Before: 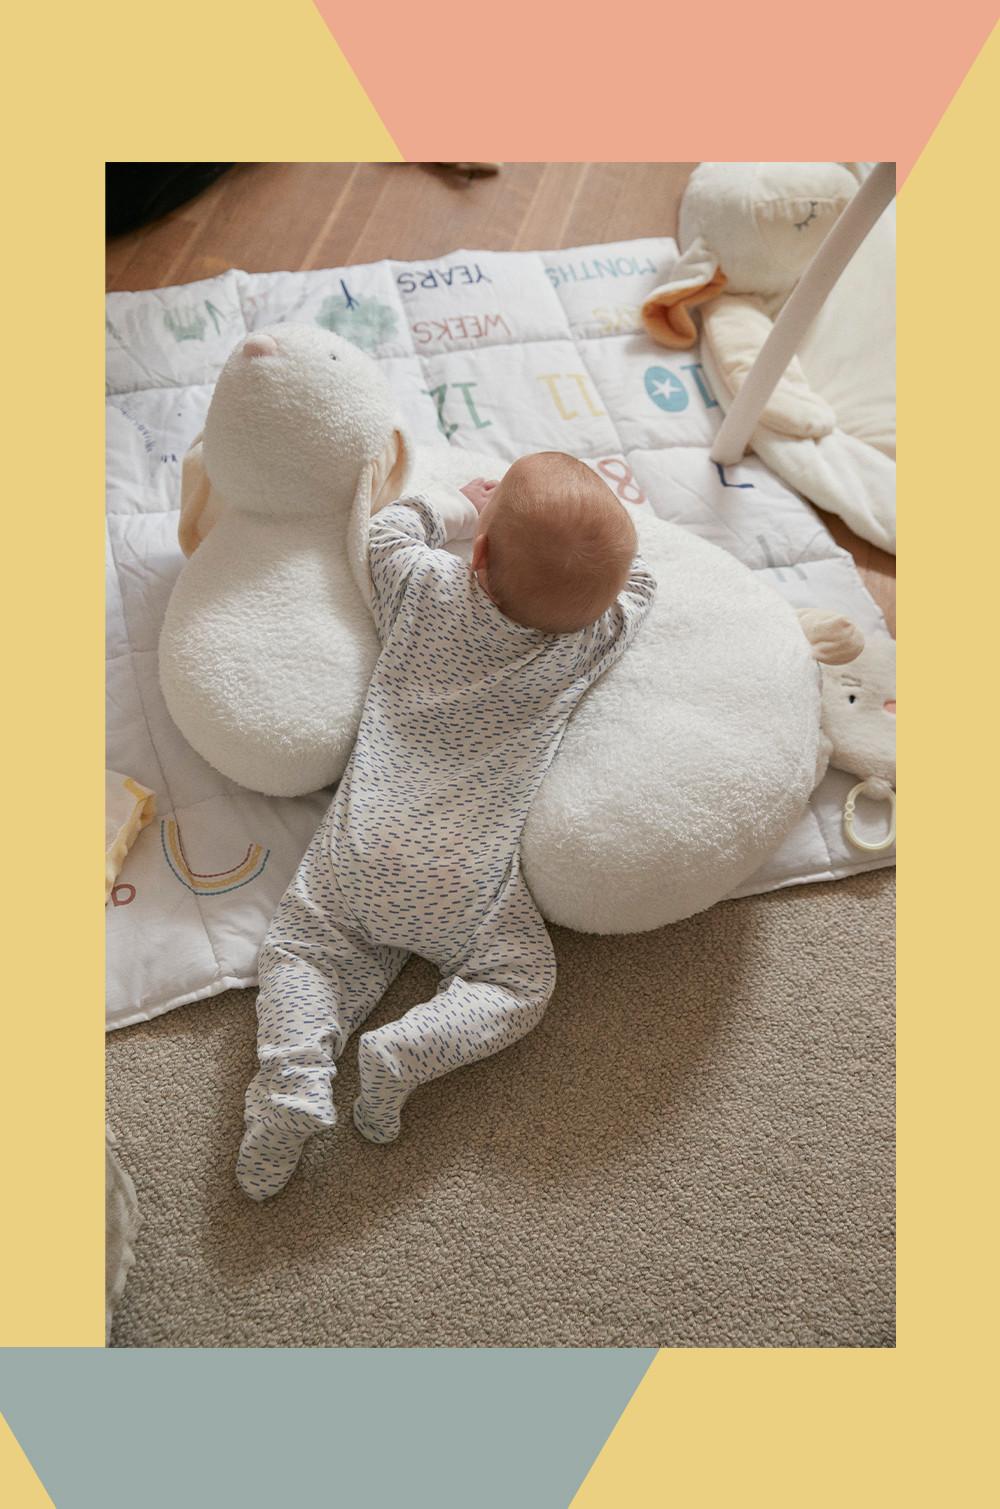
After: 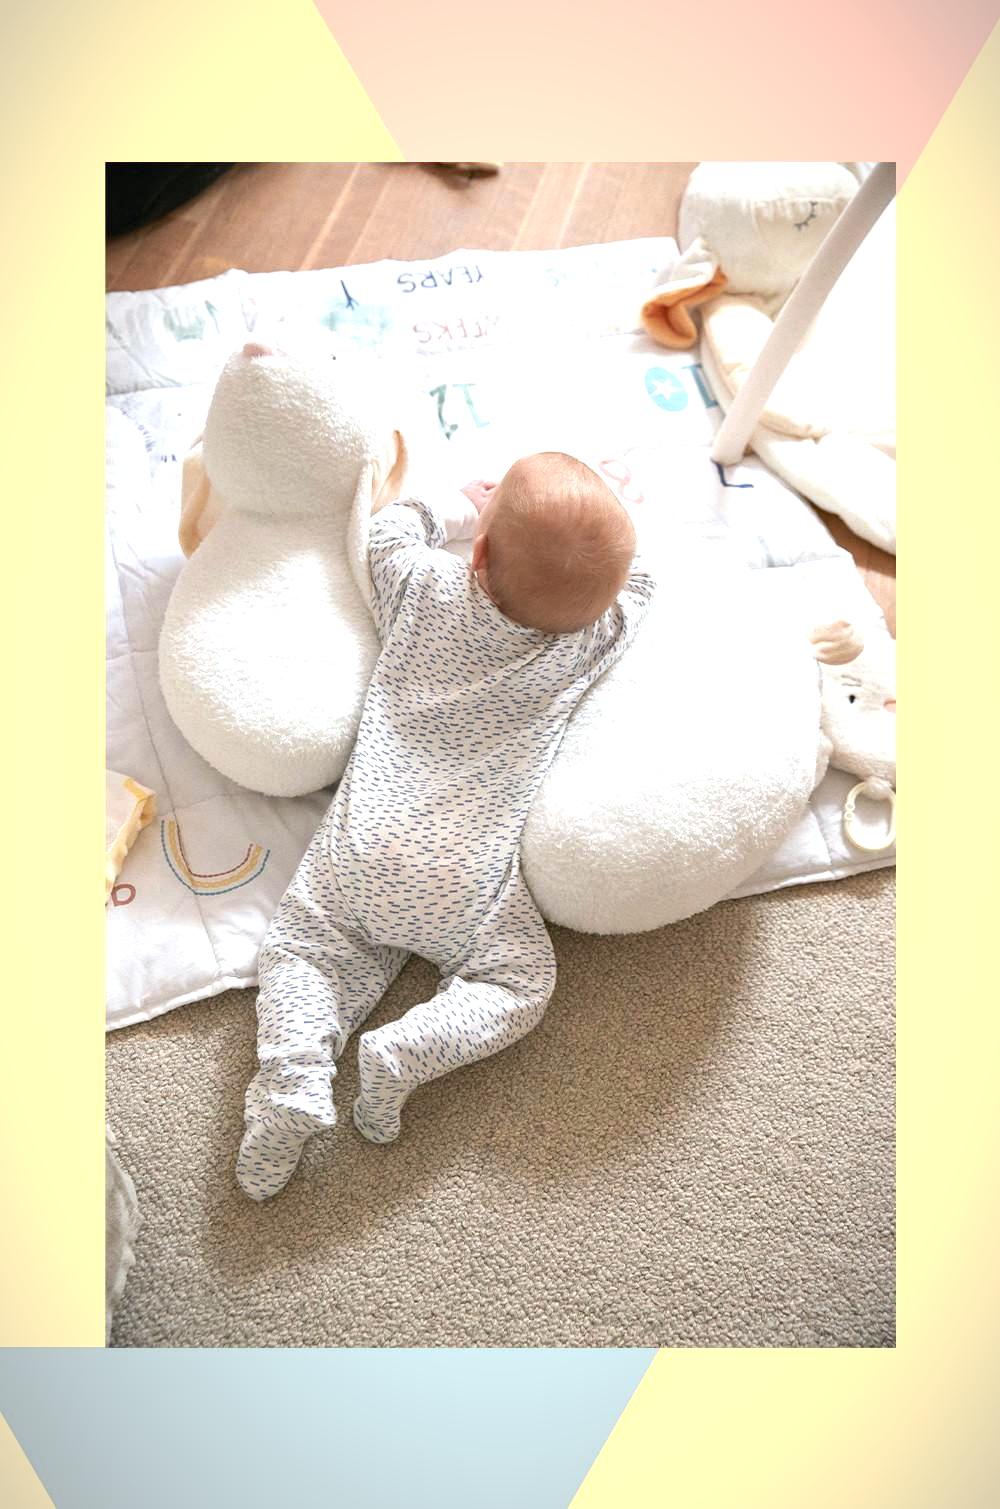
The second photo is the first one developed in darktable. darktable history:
vignetting: fall-off radius 60%, automatic ratio true
exposure: black level correction 0, exposure 1.1 EV, compensate highlight preservation false
white balance: red 0.976, blue 1.04
